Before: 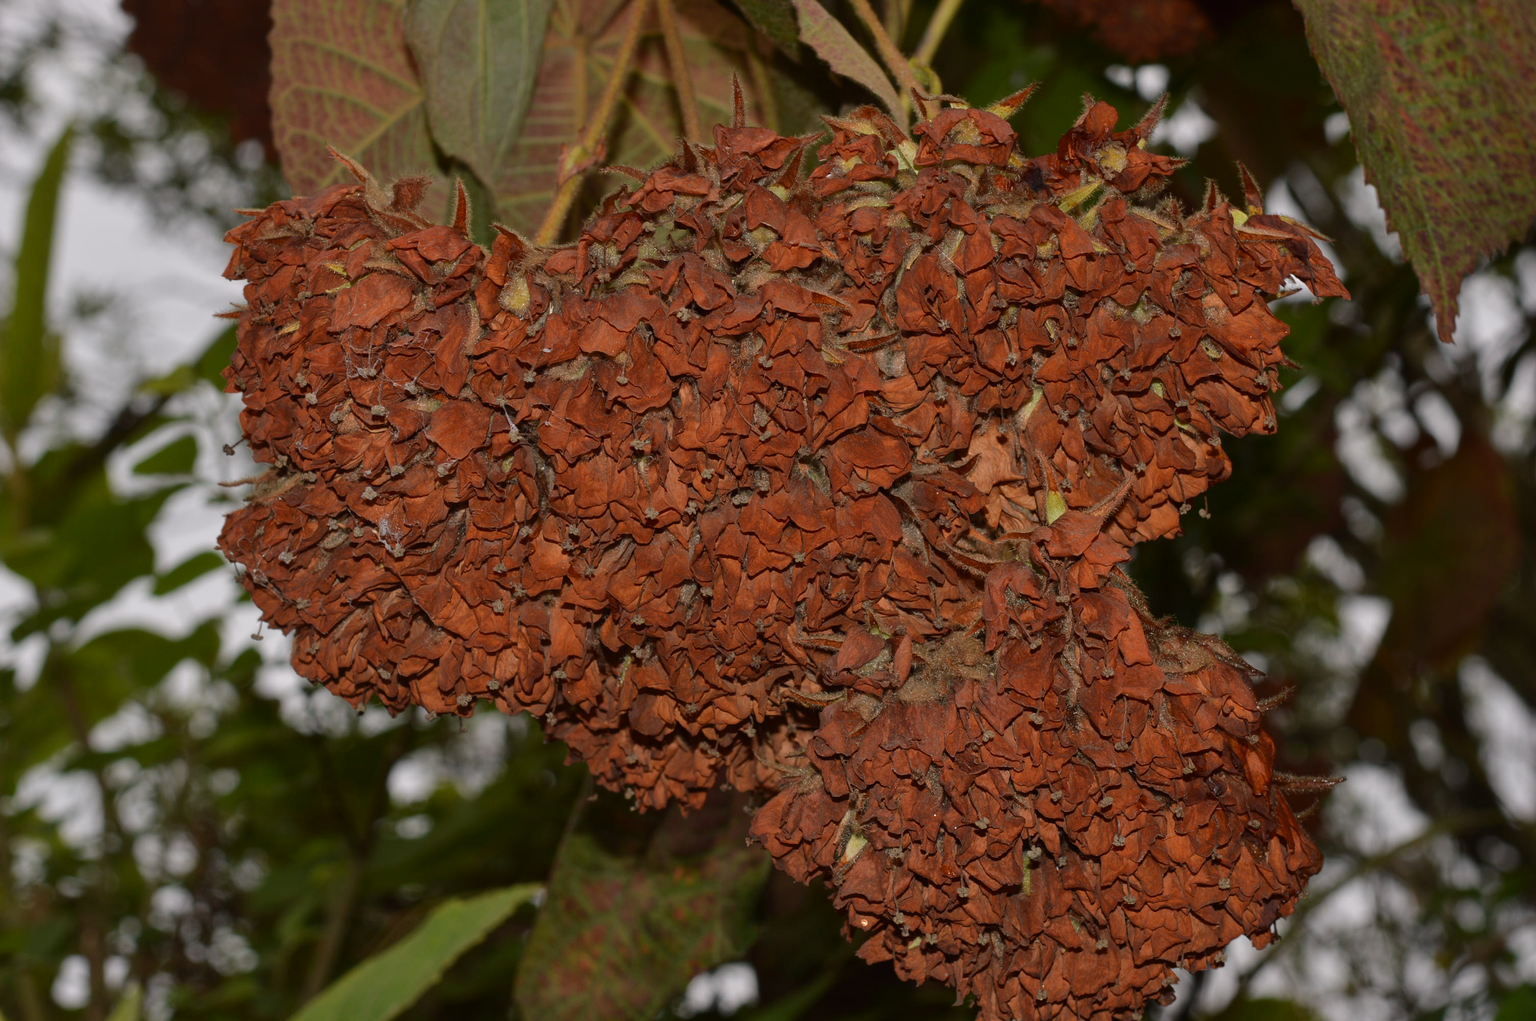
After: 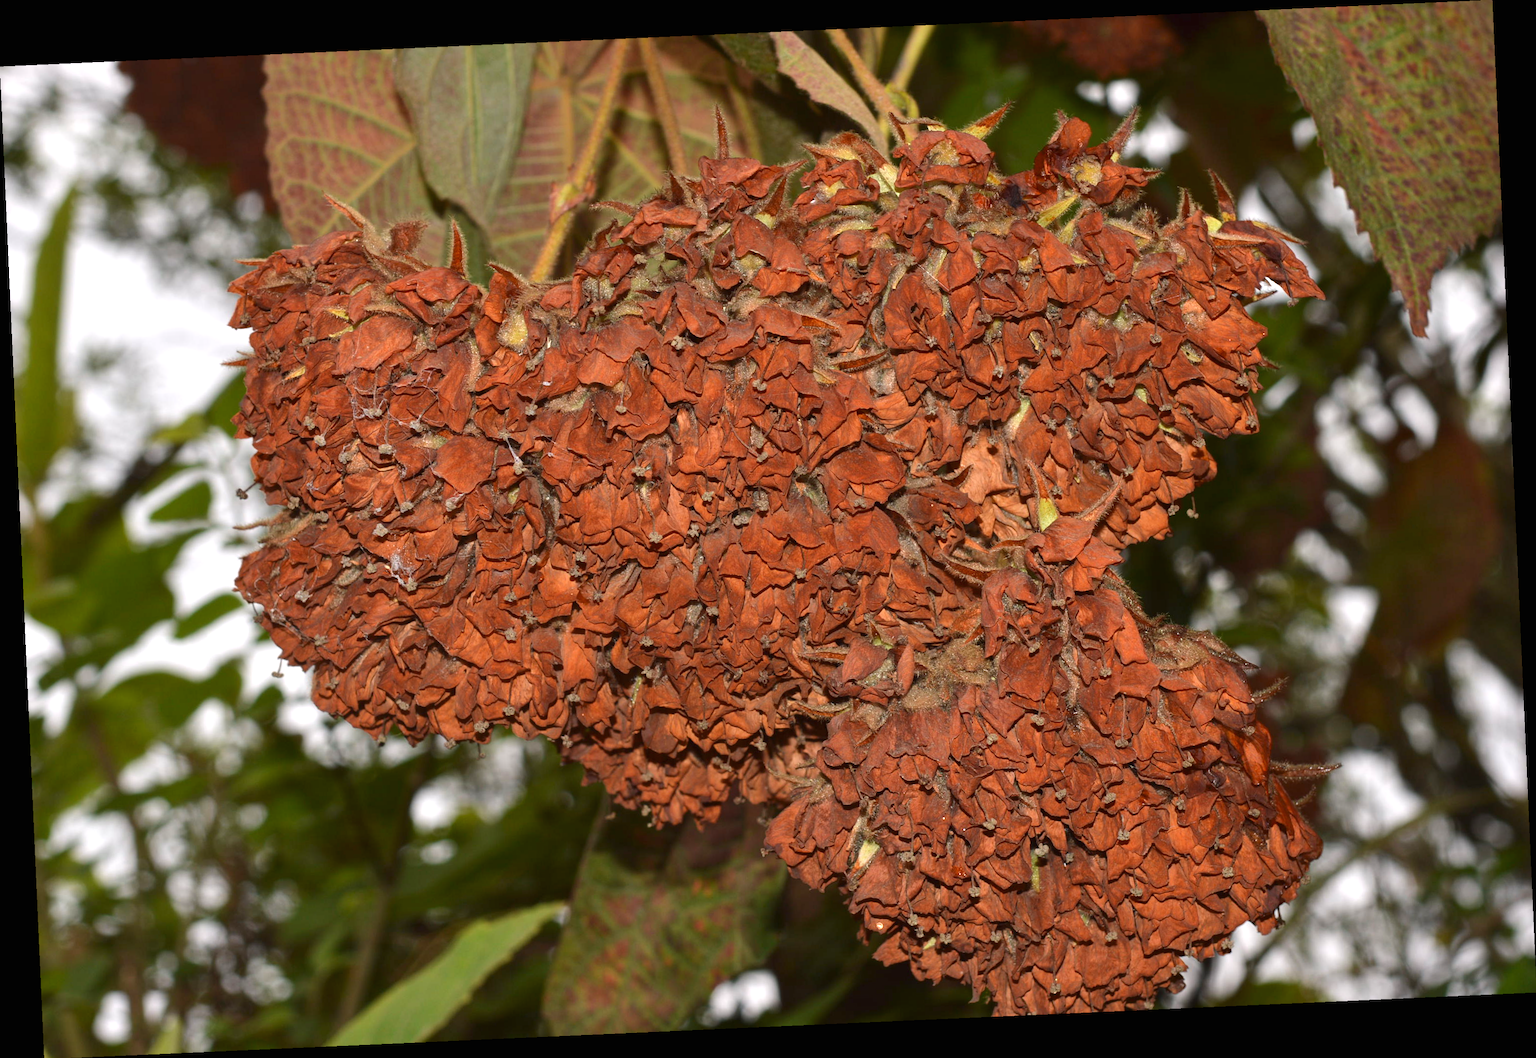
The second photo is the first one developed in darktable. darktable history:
exposure: black level correction 0, exposure 0.953 EV, compensate exposure bias true, compensate highlight preservation false
rotate and perspective: rotation -2.56°, automatic cropping off
